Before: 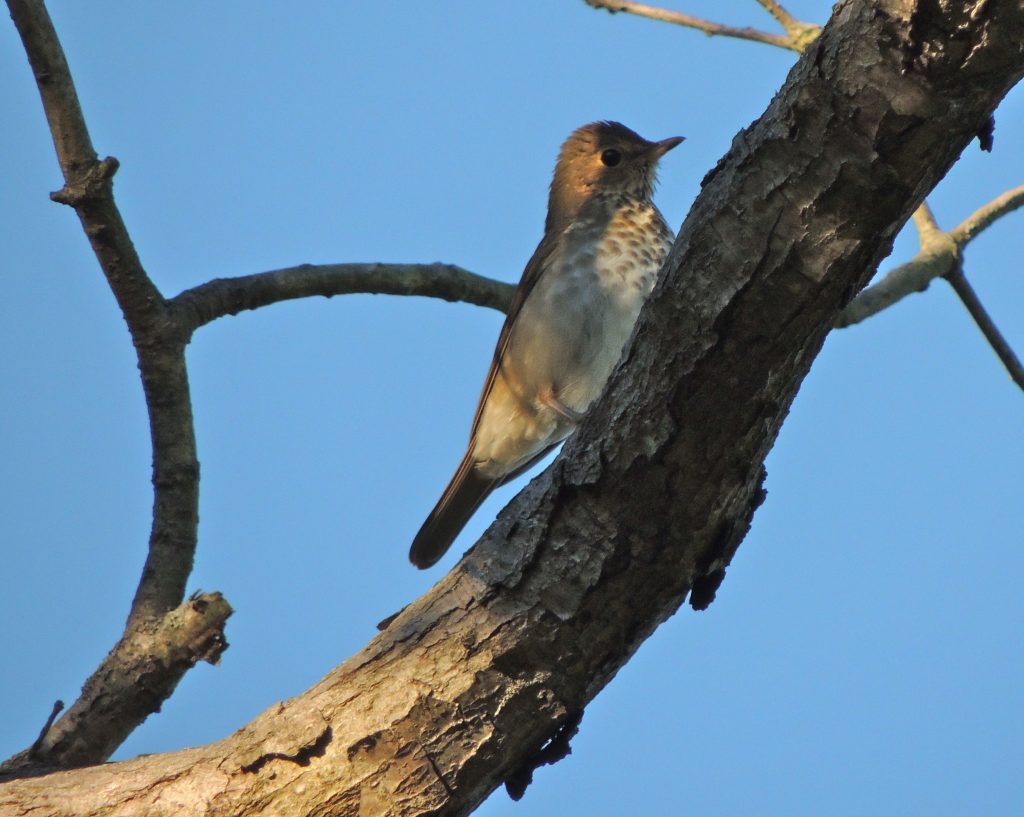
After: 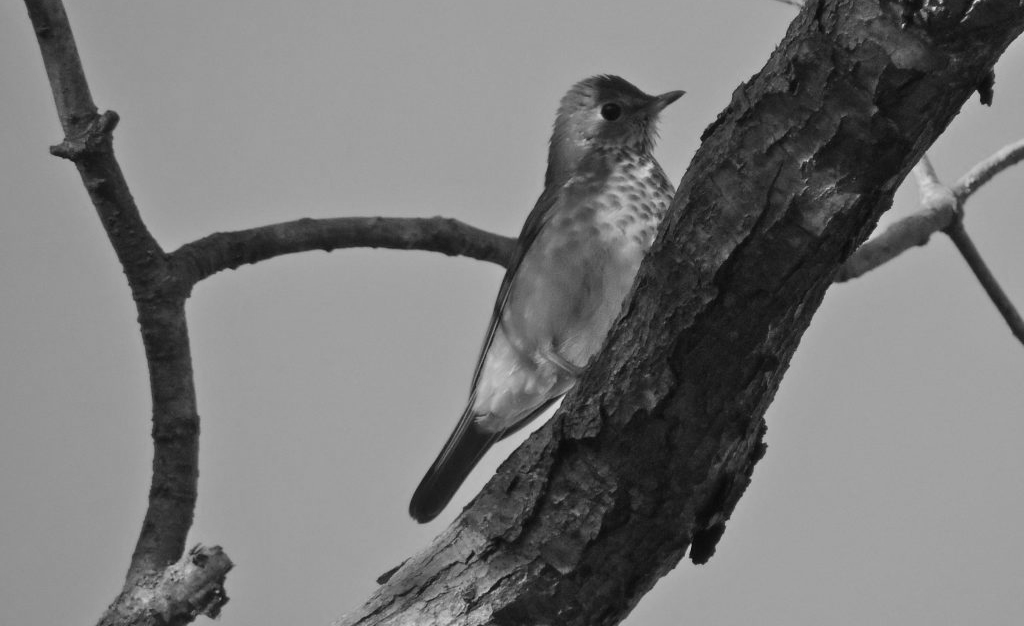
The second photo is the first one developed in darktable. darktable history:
monochrome: a -6.99, b 35.61, size 1.4
crop: top 5.667%, bottom 17.637%
